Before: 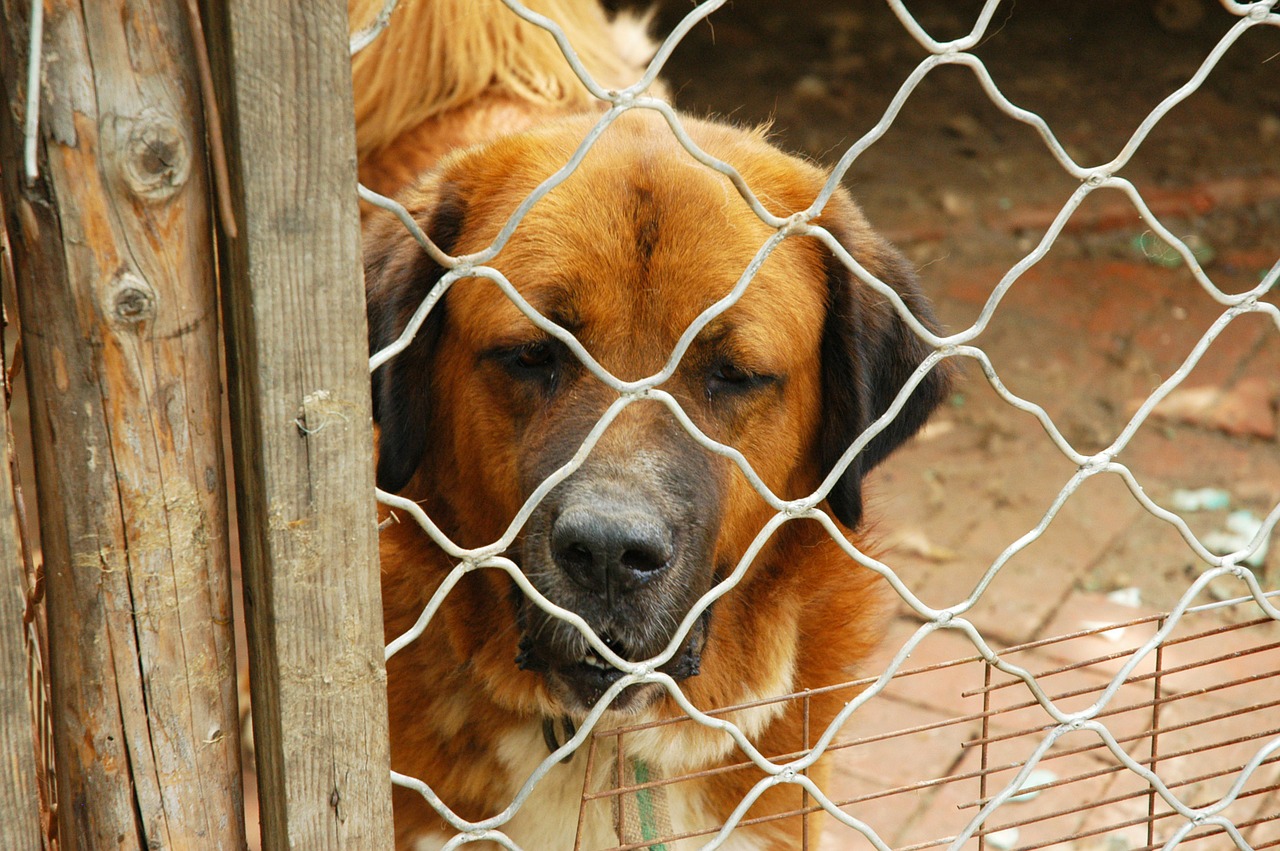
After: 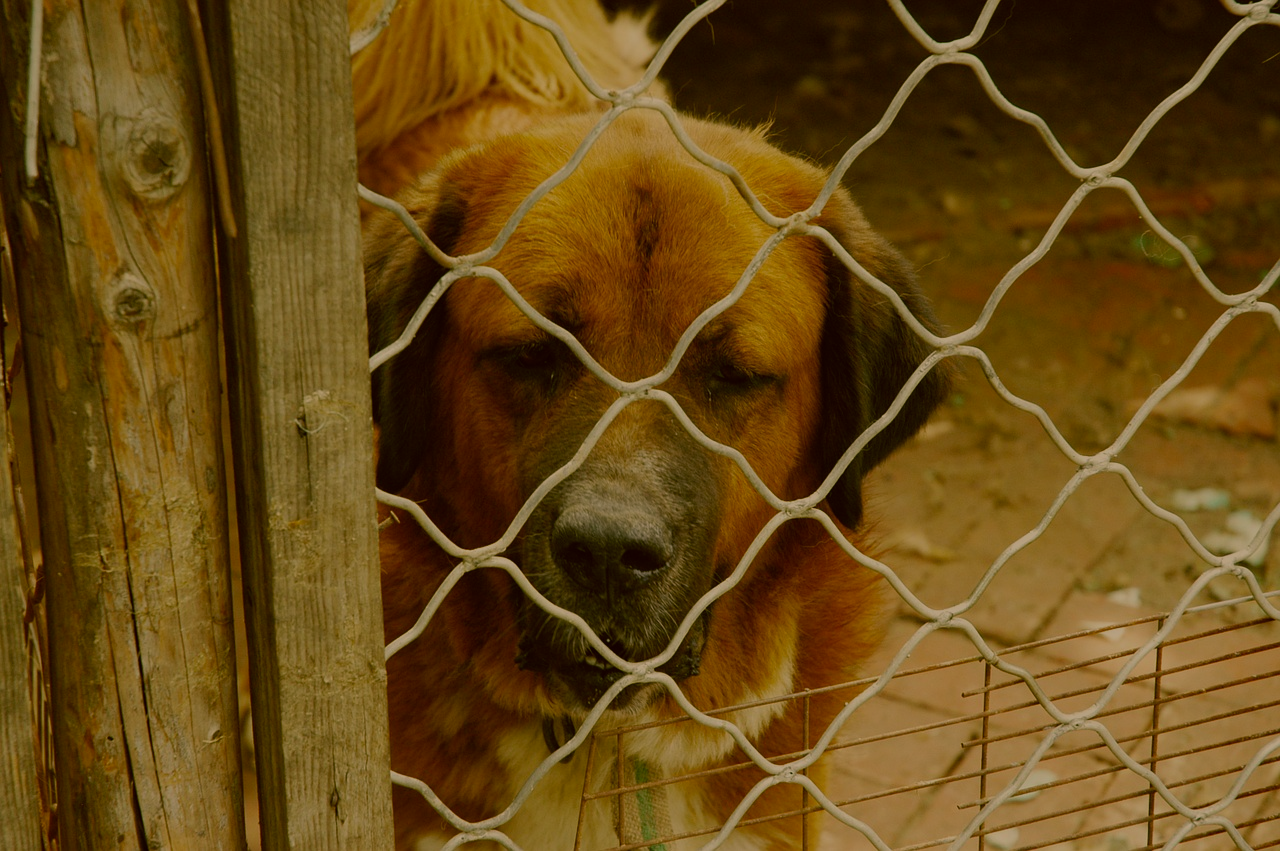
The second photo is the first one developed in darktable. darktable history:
color correction: highlights a* 8.39, highlights b* 15.84, shadows a* -0.615, shadows b* 26.25
exposure: exposure -1.436 EV, compensate highlight preservation false
